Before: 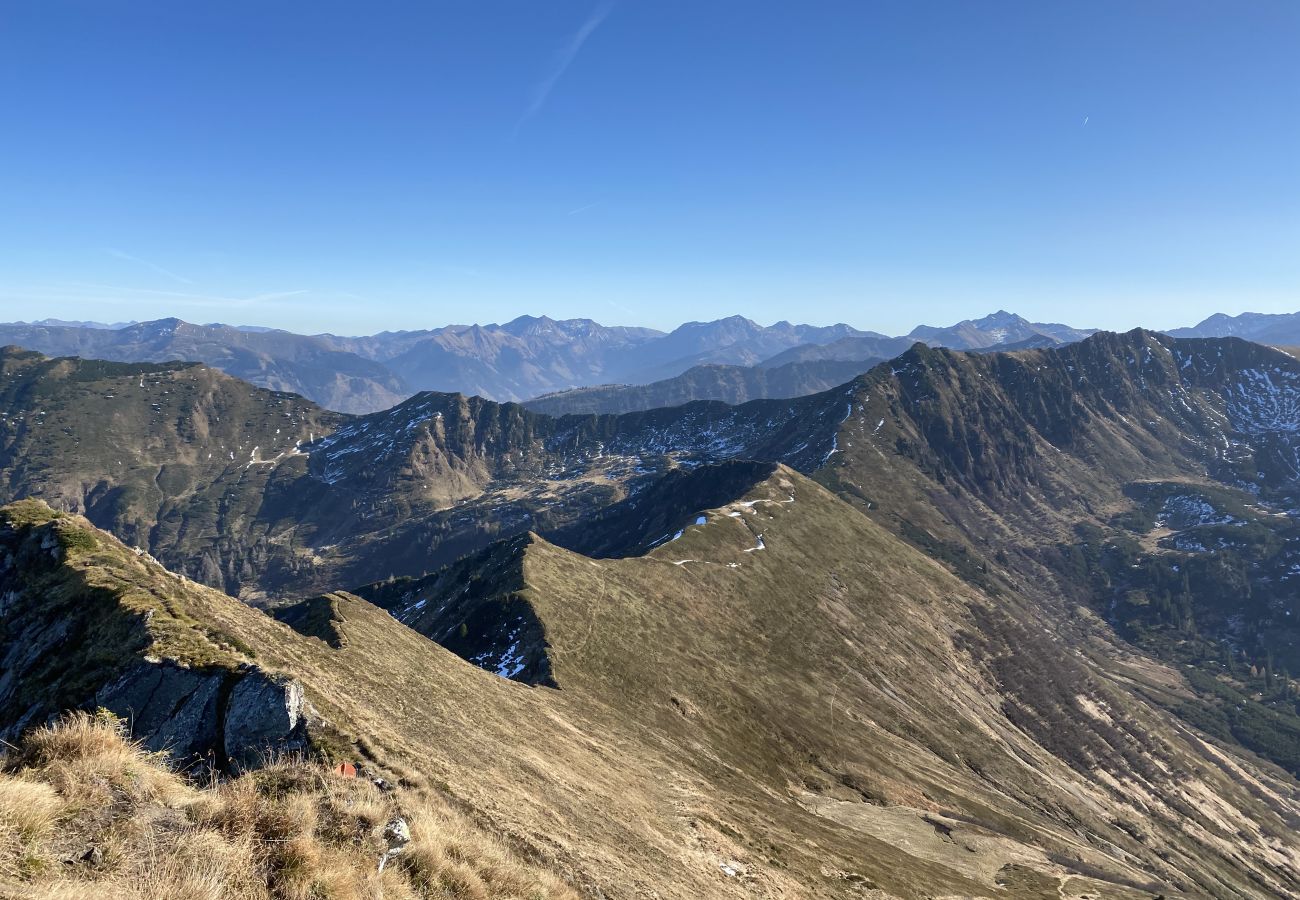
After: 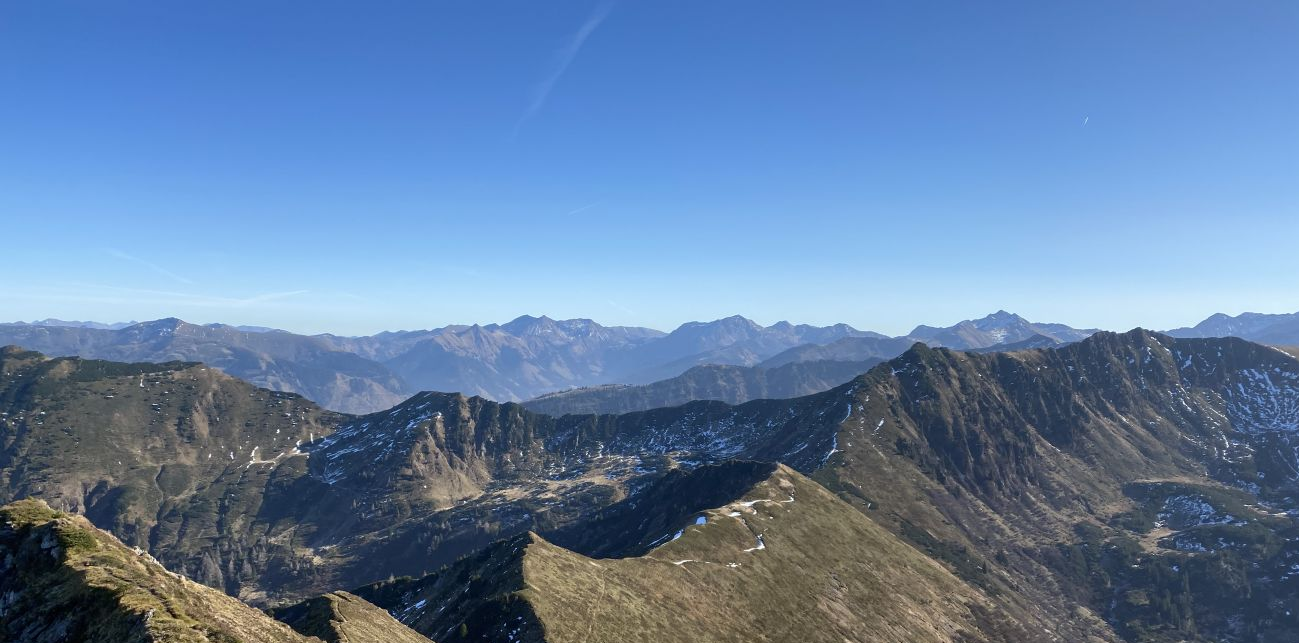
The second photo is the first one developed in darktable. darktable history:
crop: right 0.001%, bottom 28.528%
